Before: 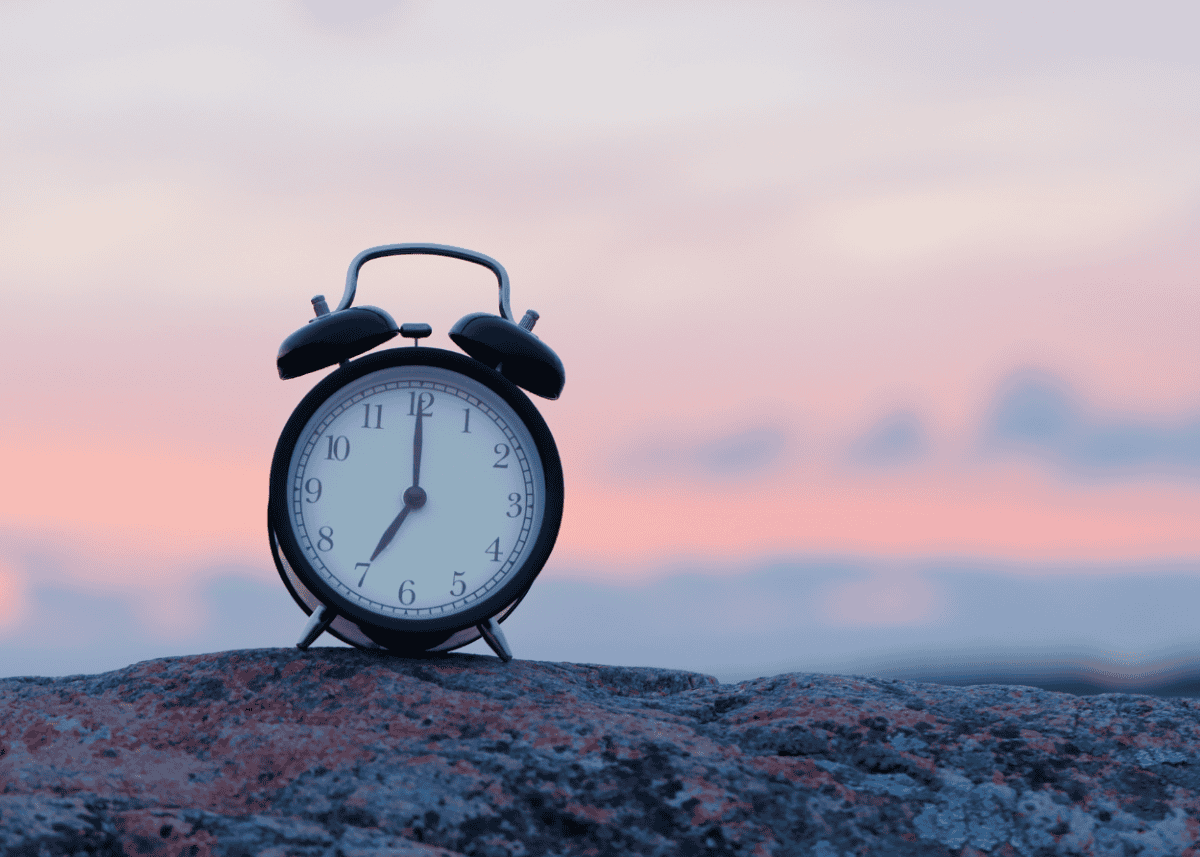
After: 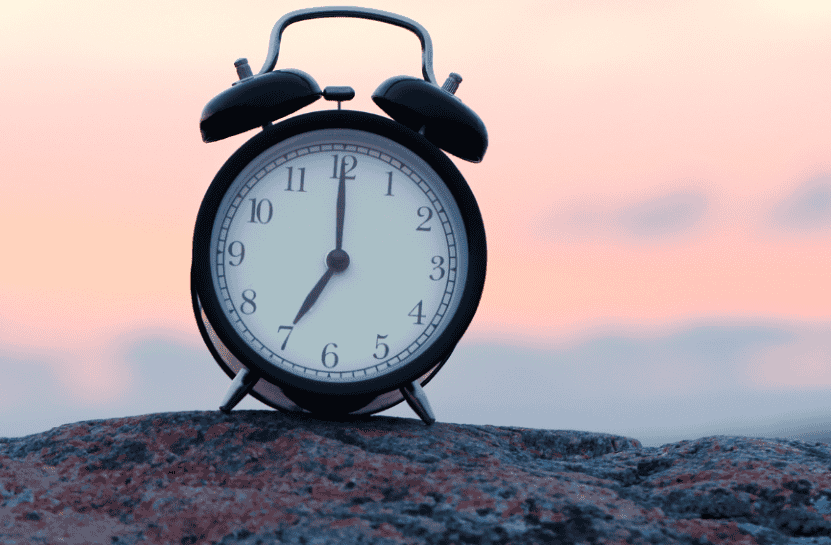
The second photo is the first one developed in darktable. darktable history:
crop: left 6.488%, top 27.668%, right 24.183%, bottom 8.656%
white balance: red 1.045, blue 0.932
tone equalizer: -8 EV -0.417 EV, -7 EV -0.389 EV, -6 EV -0.333 EV, -5 EV -0.222 EV, -3 EV 0.222 EV, -2 EV 0.333 EV, -1 EV 0.389 EV, +0 EV 0.417 EV, edges refinement/feathering 500, mask exposure compensation -1.57 EV, preserve details no
